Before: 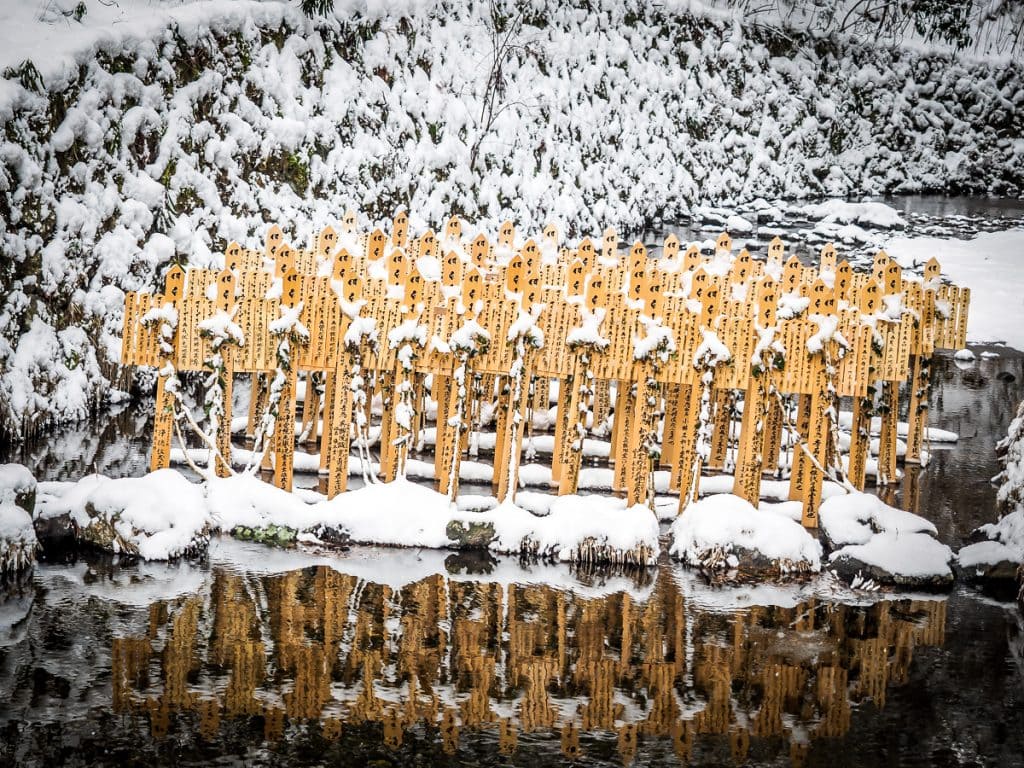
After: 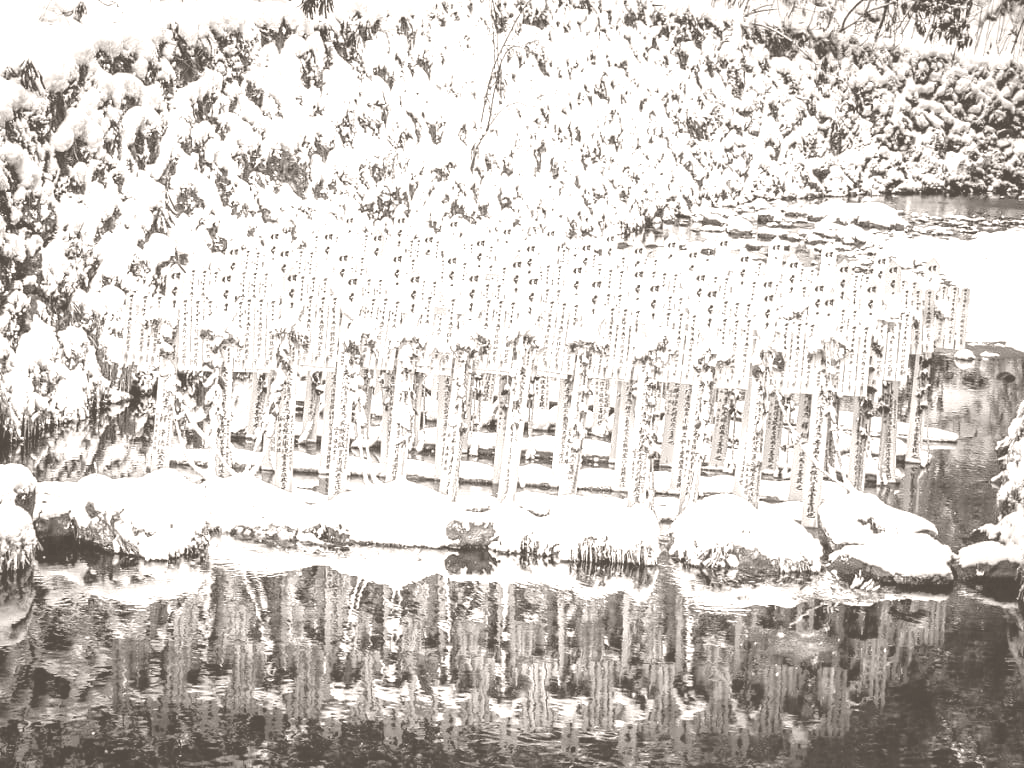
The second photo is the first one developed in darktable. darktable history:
levels: mode automatic, black 0.023%, white 99.97%, levels [0.062, 0.494, 0.925]
colorize: hue 34.49°, saturation 35.33%, source mix 100%, lightness 55%, version 1
tone curve: curves: ch0 [(0, 0) (0.003, 0.013) (0.011, 0.017) (0.025, 0.028) (0.044, 0.049) (0.069, 0.07) (0.1, 0.103) (0.136, 0.143) (0.177, 0.186) (0.224, 0.232) (0.277, 0.282) (0.335, 0.333) (0.399, 0.405) (0.468, 0.477) (0.543, 0.54) (0.623, 0.627) (0.709, 0.709) (0.801, 0.798) (0.898, 0.902) (1, 1)], preserve colors none
